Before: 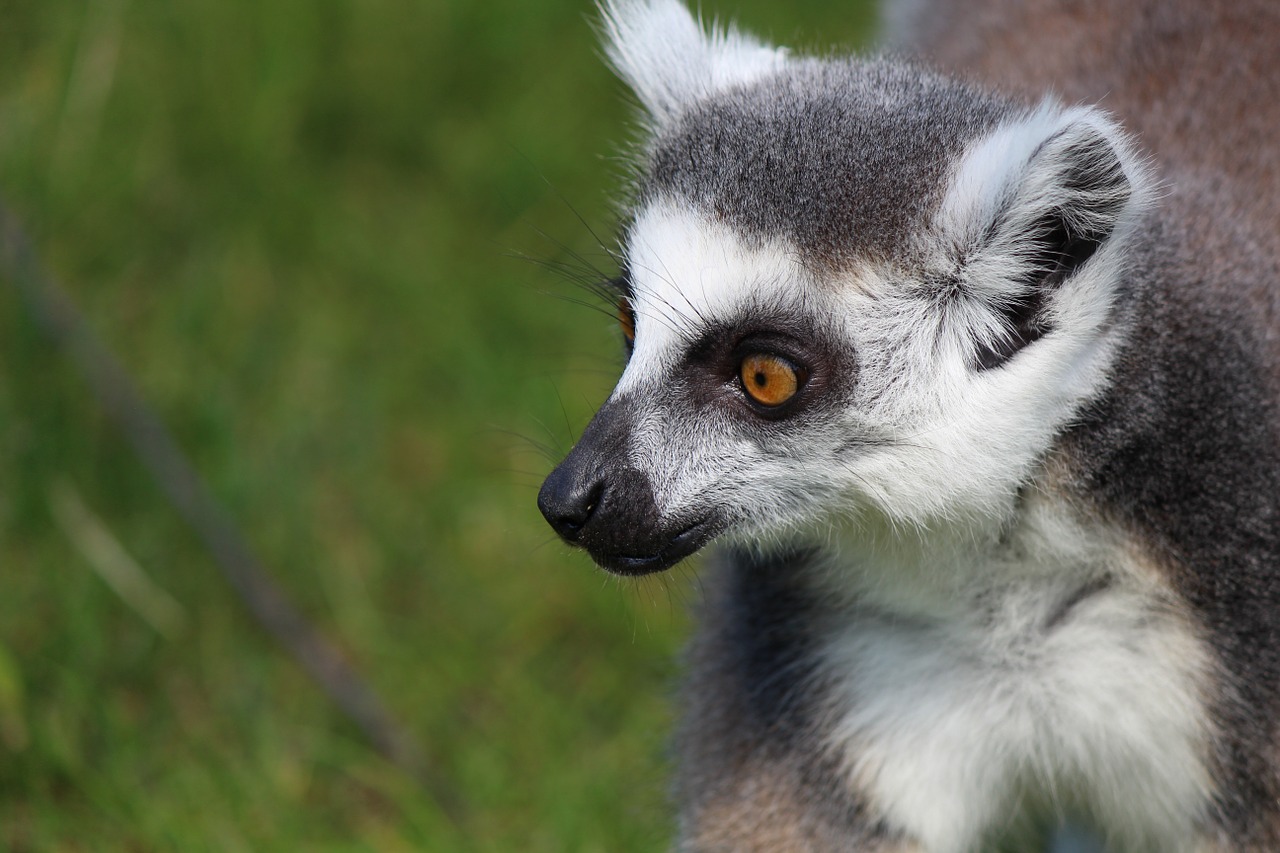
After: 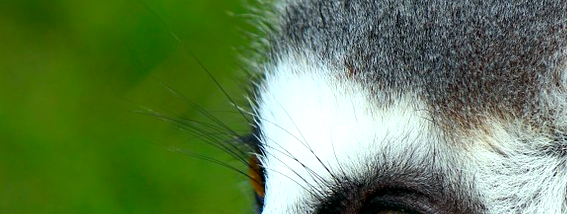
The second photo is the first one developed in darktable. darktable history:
crop: left 28.98%, top 16.807%, right 26.715%, bottom 58.011%
color correction: highlights a* -7.4, highlights b* 0.906, shadows a* -3.07, saturation 1.38
exposure: black level correction 0.005, exposure 0.421 EV, compensate highlight preservation false
